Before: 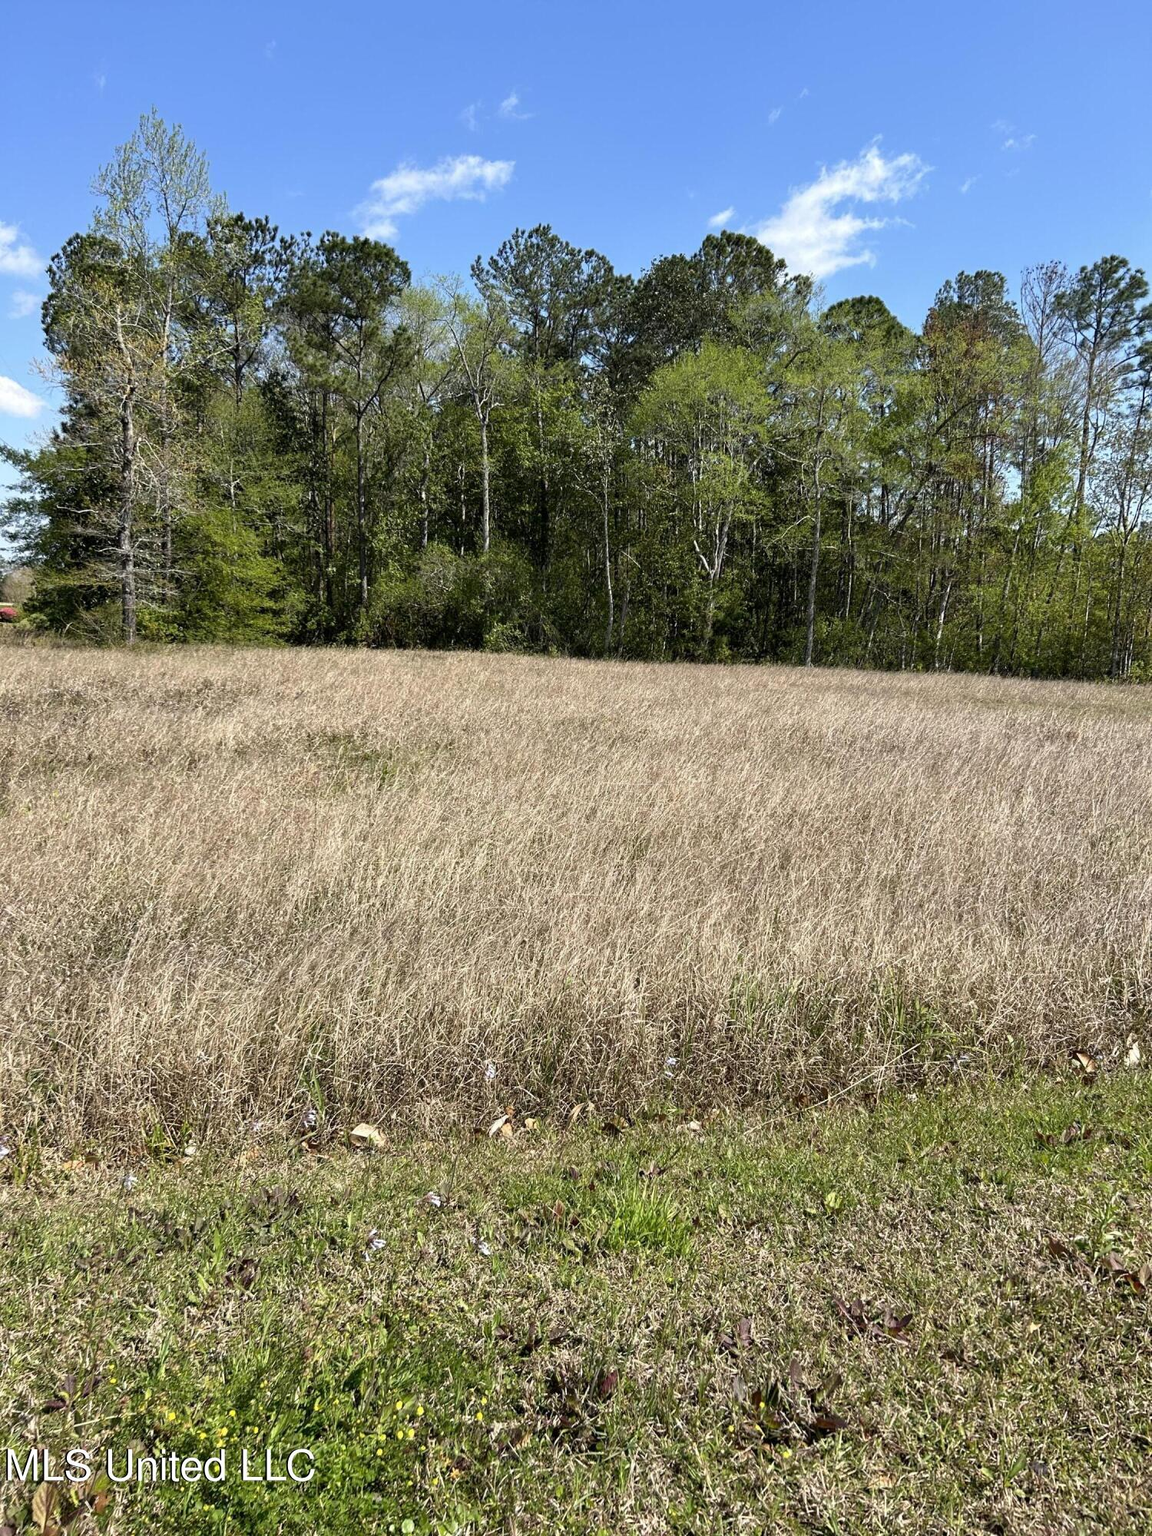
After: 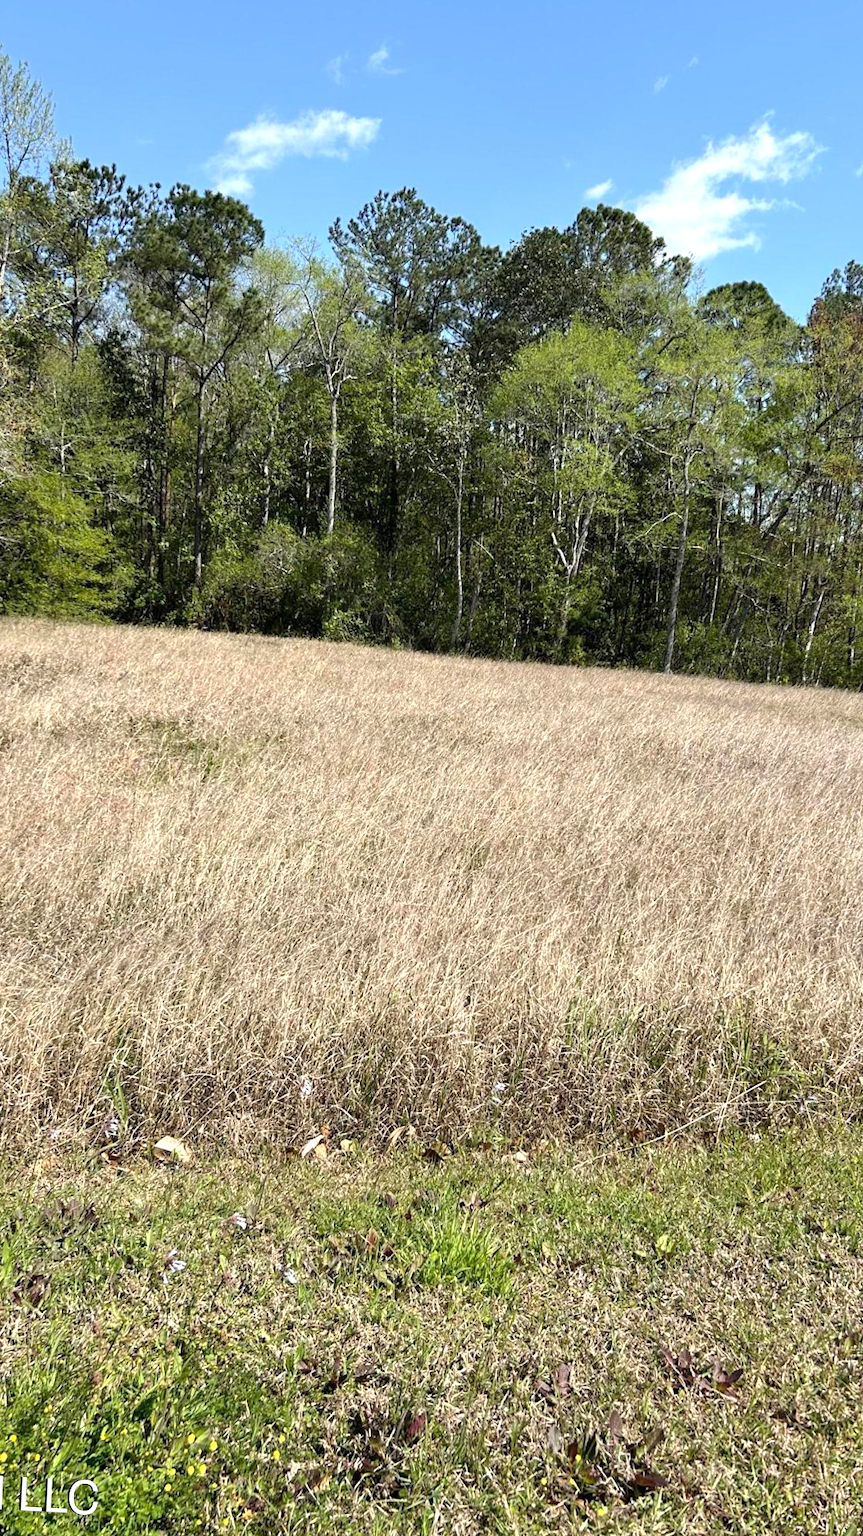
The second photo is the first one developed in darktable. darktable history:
crop and rotate: angle -2.89°, left 14.163%, top 0.04%, right 10.998%, bottom 0.085%
tone curve: curves: ch0 [(0, 0) (0.541, 0.628) (0.906, 0.997)], color space Lab, independent channels, preserve colors none
